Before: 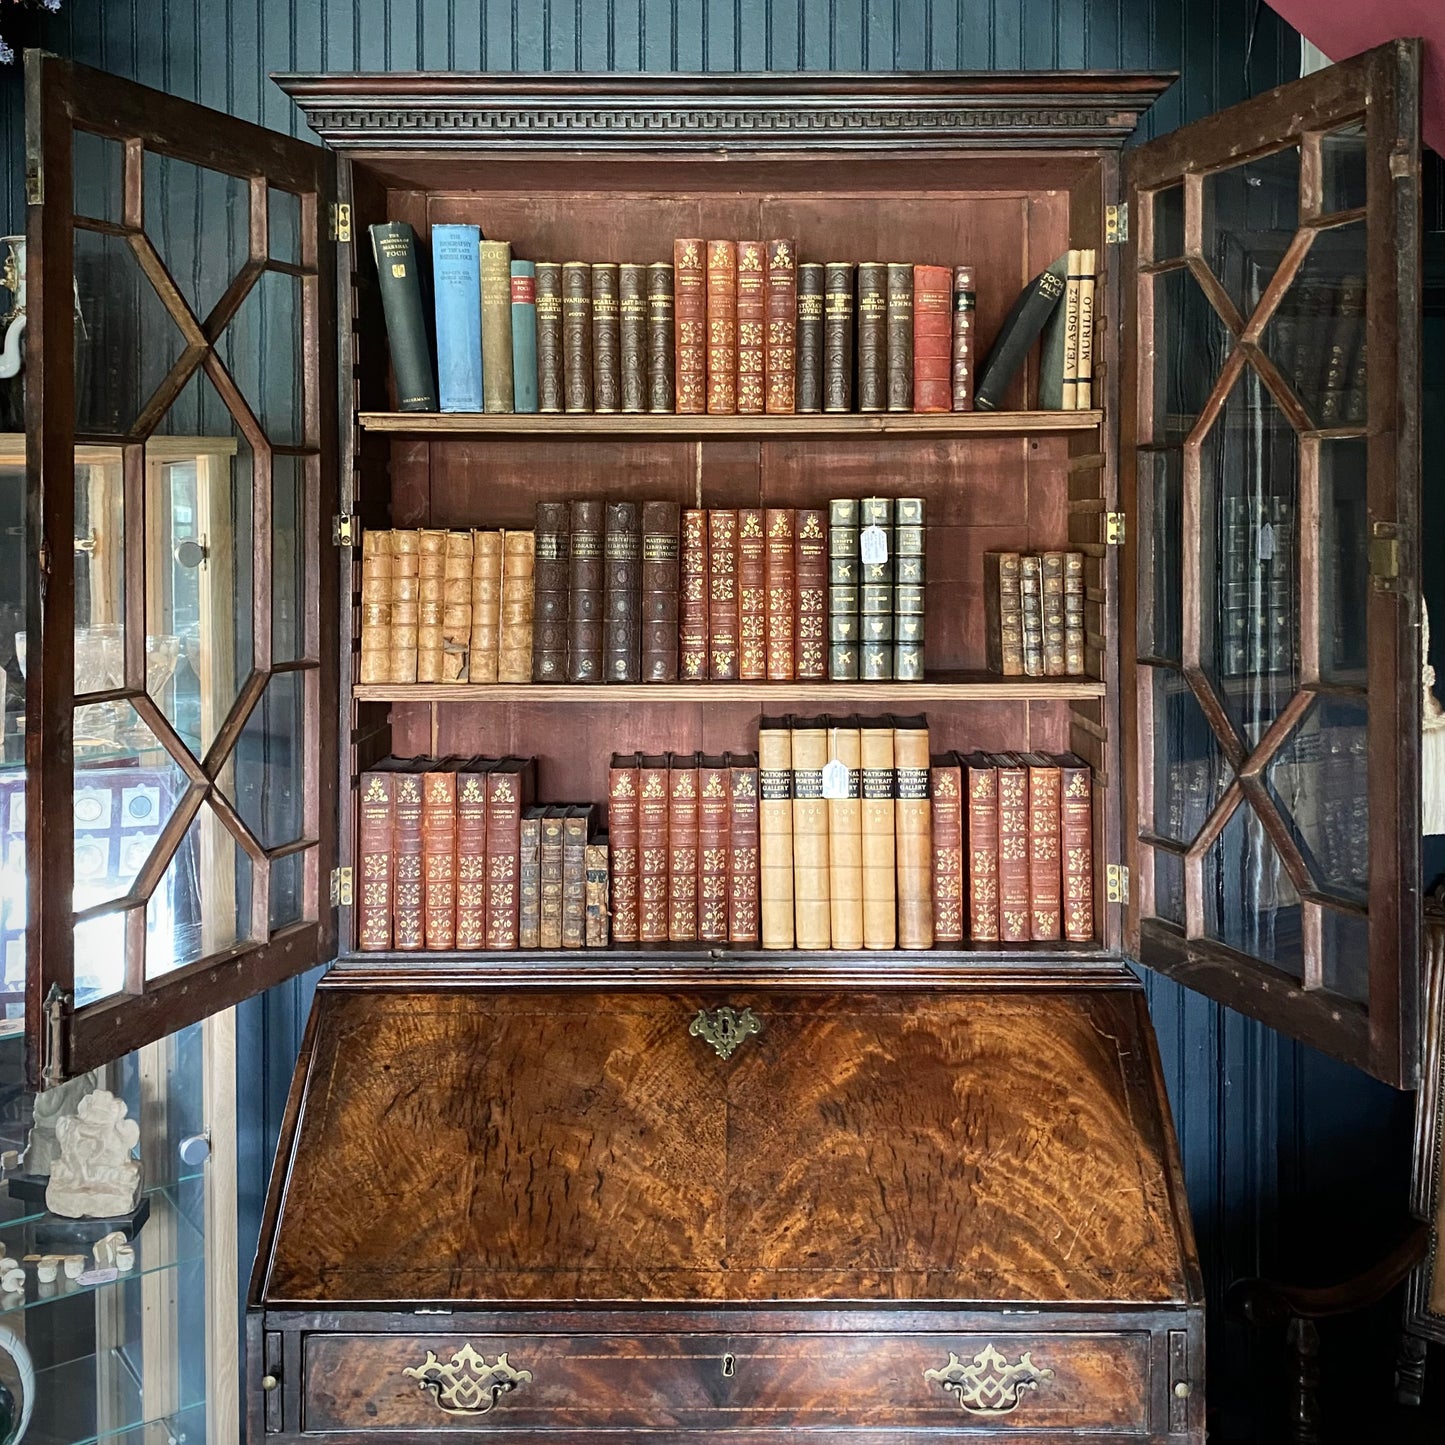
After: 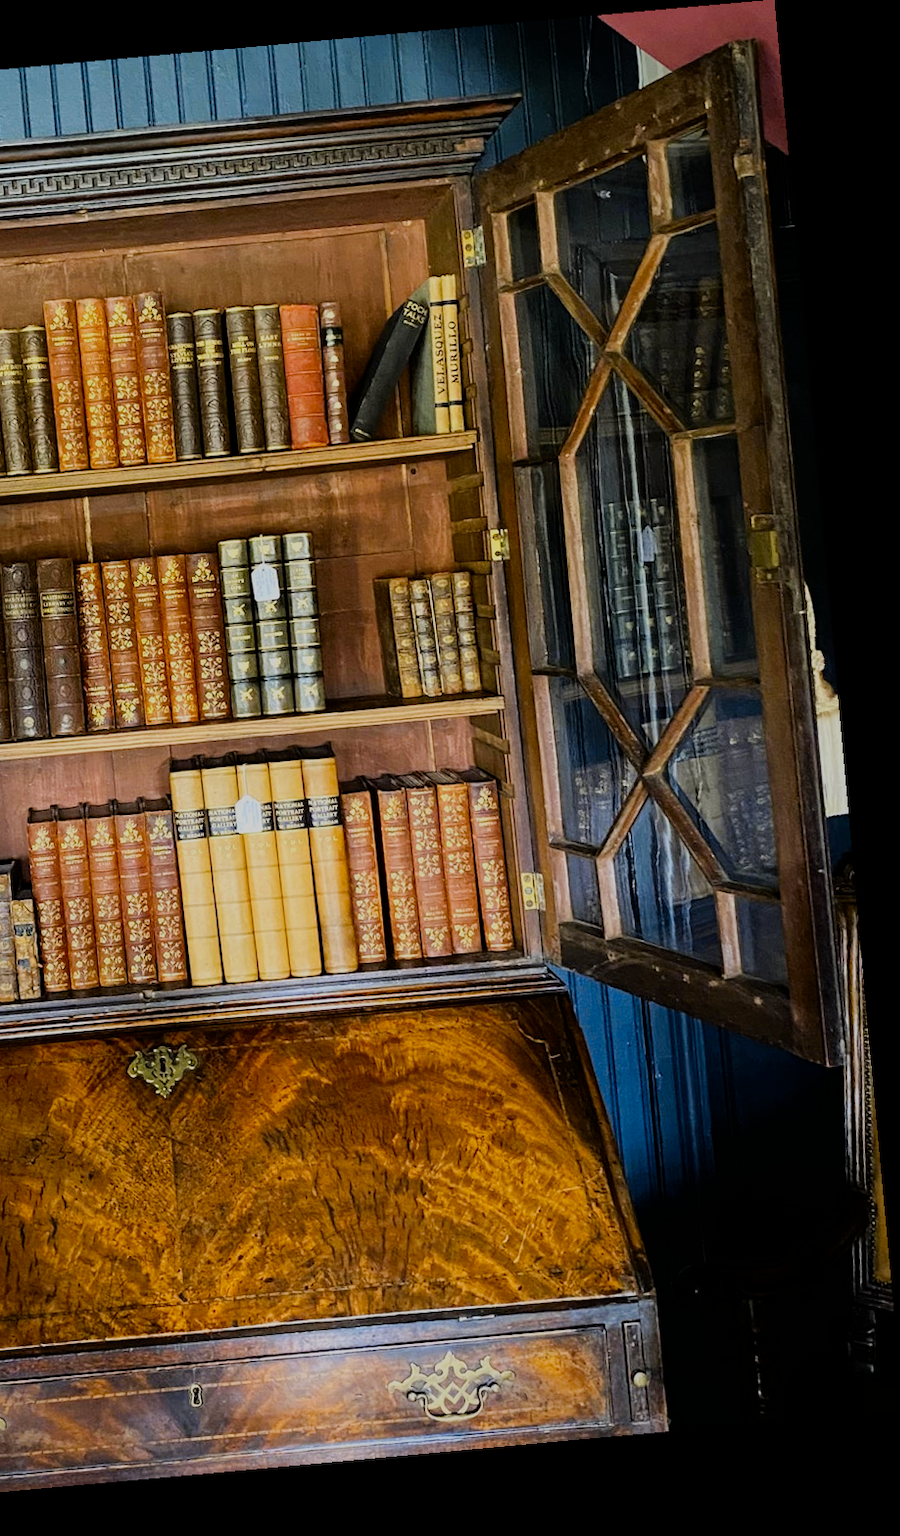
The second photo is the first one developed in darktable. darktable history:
filmic rgb: black relative exposure -6.98 EV, white relative exposure 5.63 EV, hardness 2.86
crop: left 41.402%
color contrast: green-magenta contrast 1.12, blue-yellow contrast 1.95, unbound 0
rotate and perspective: rotation -5.2°, automatic cropping off
